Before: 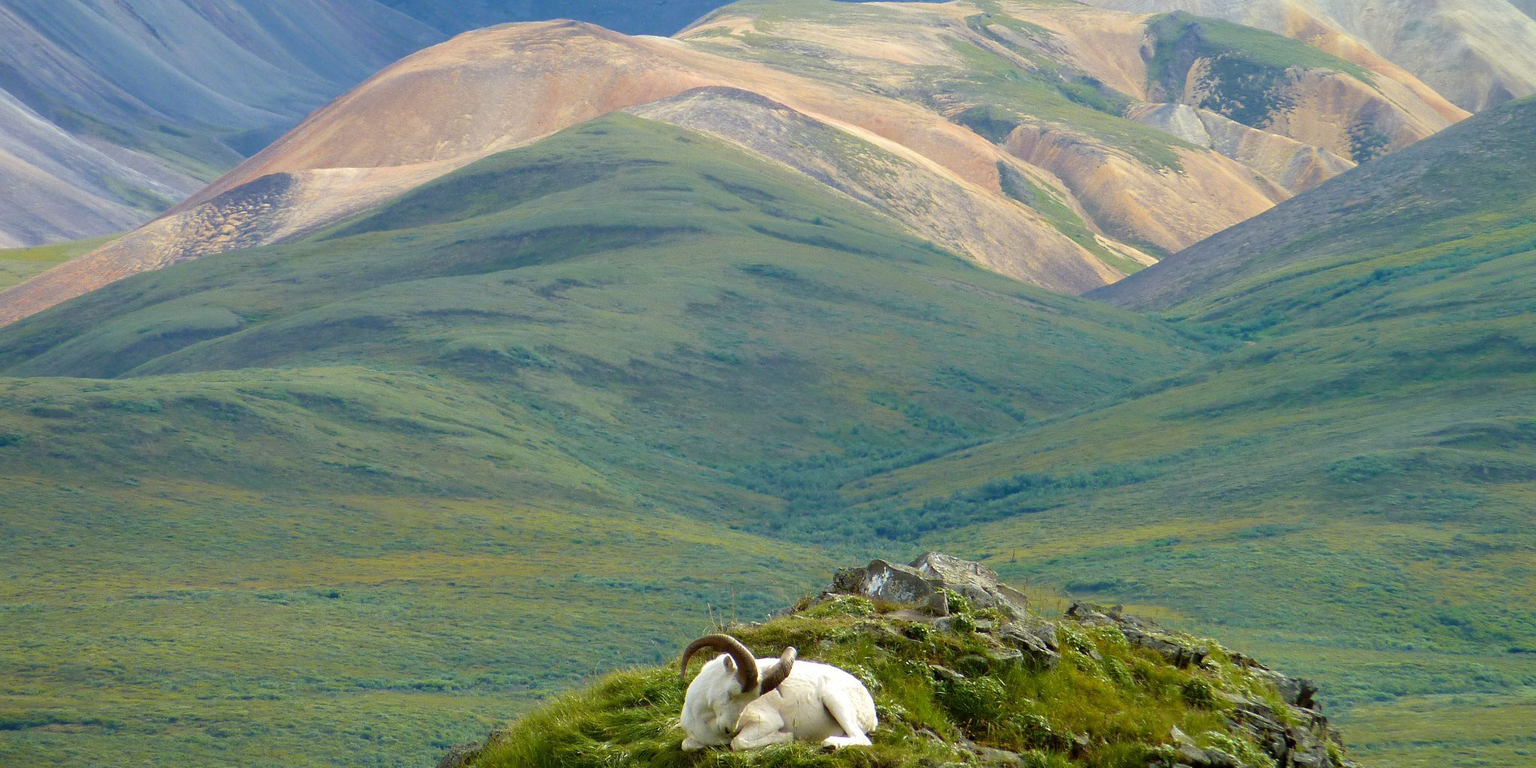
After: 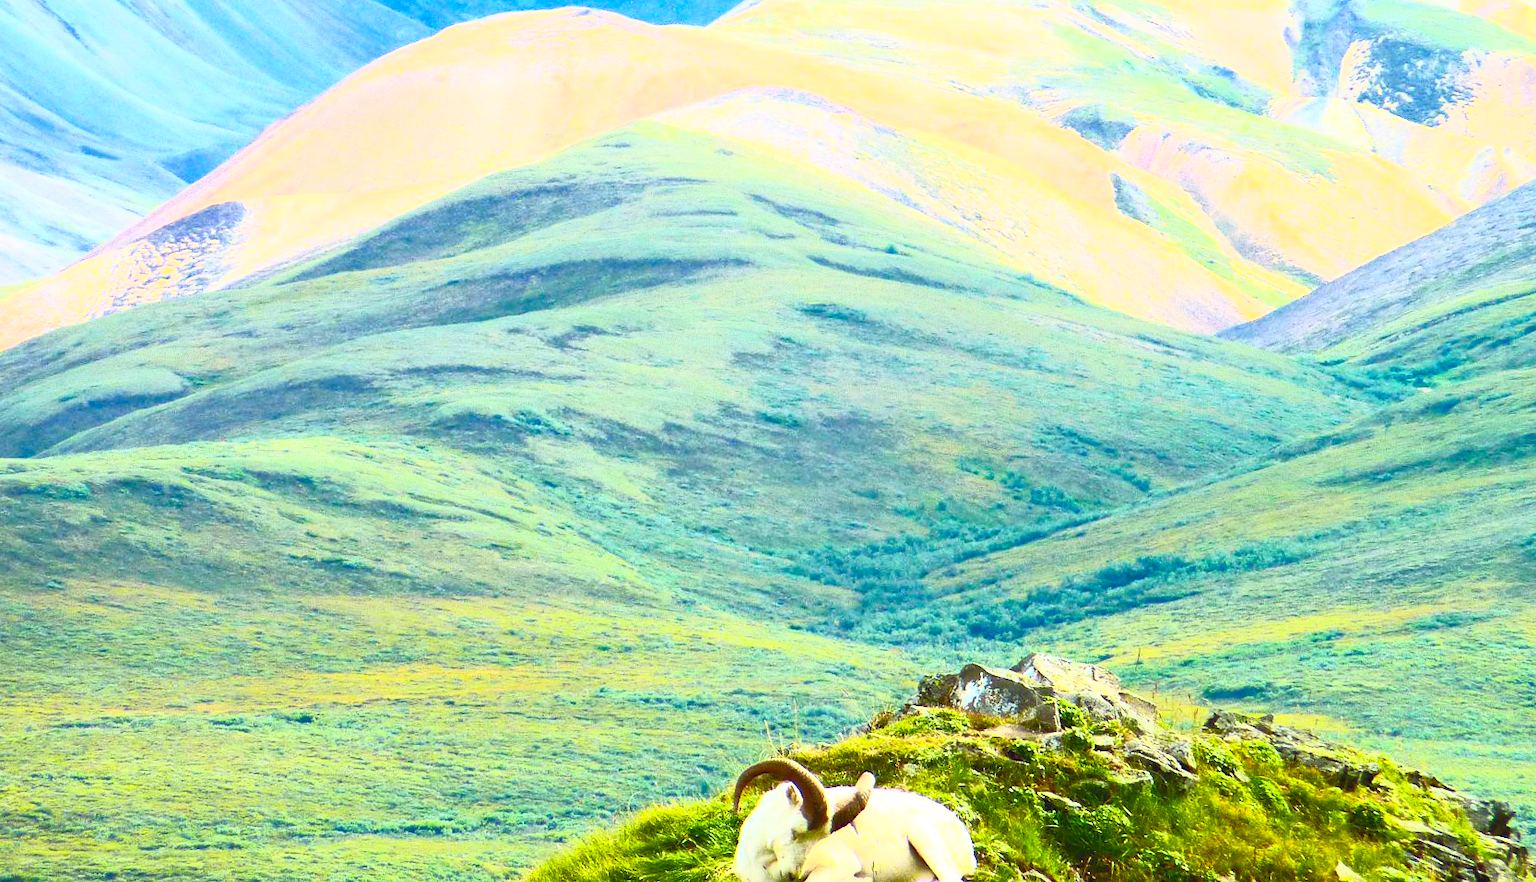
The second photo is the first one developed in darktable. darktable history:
crop and rotate: angle 1°, left 4.281%, top 0.642%, right 11.383%, bottom 2.486%
contrast brightness saturation: contrast 1, brightness 1, saturation 1
